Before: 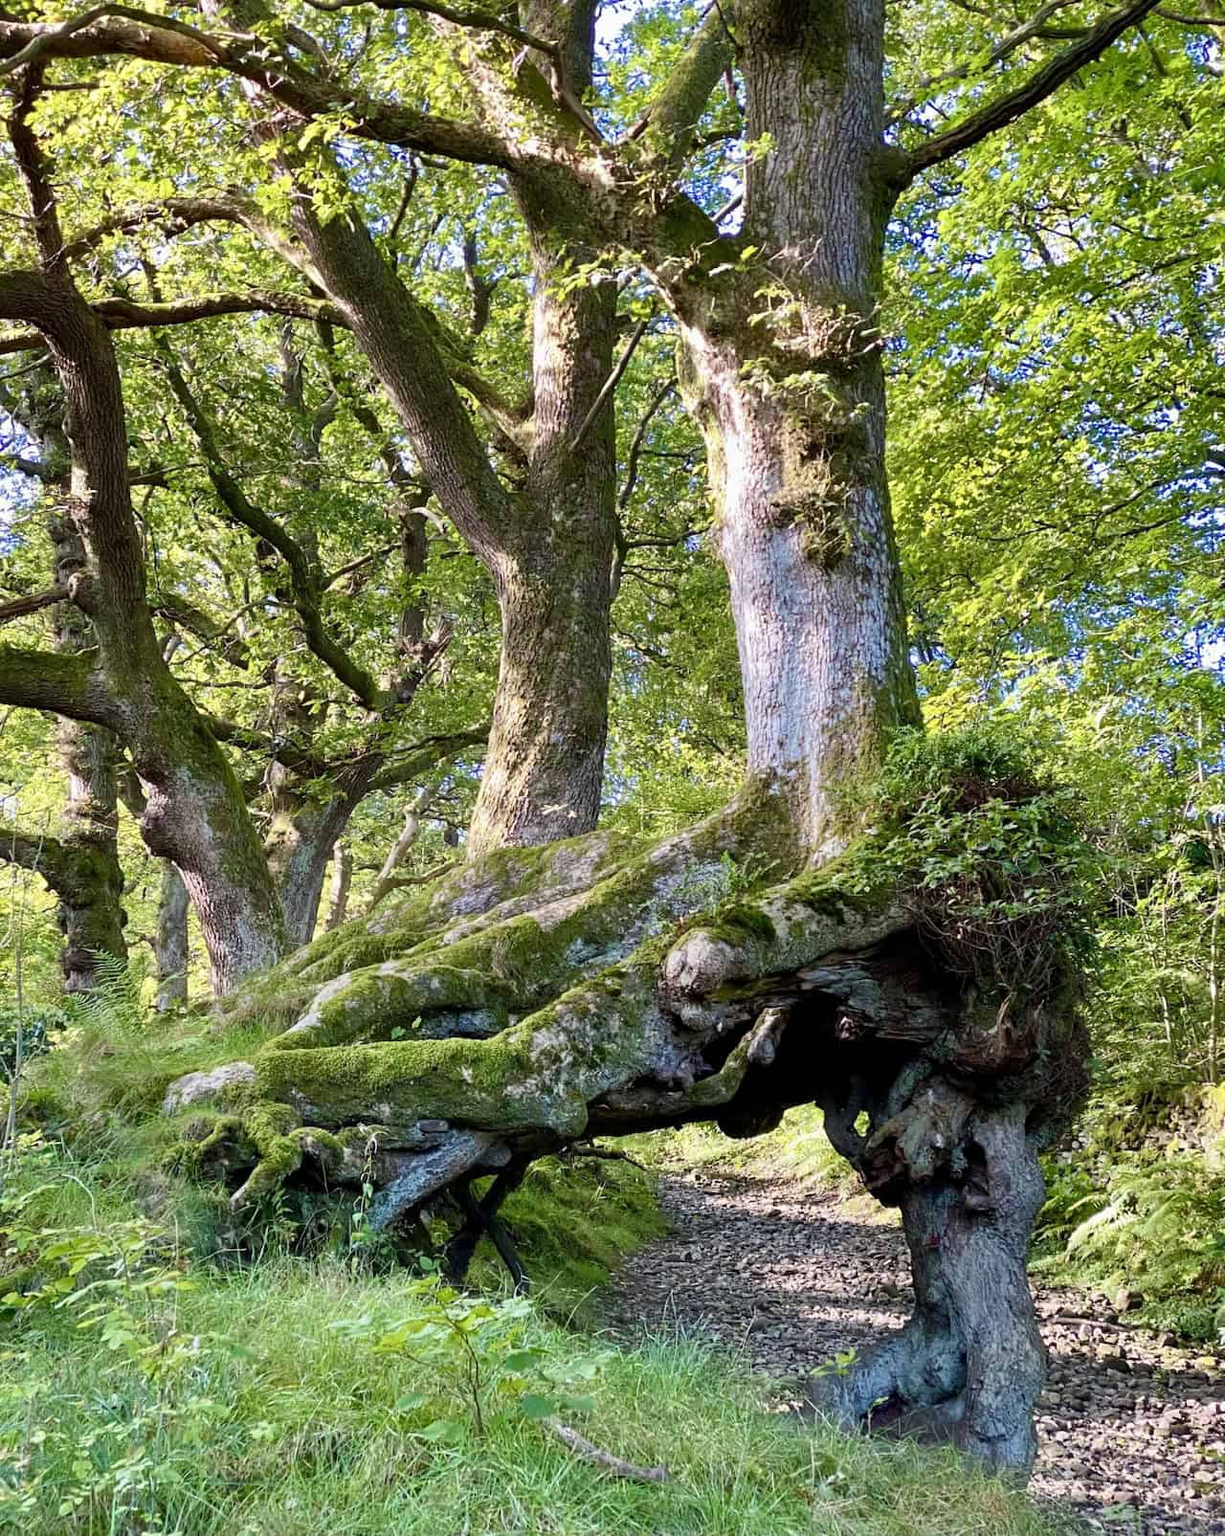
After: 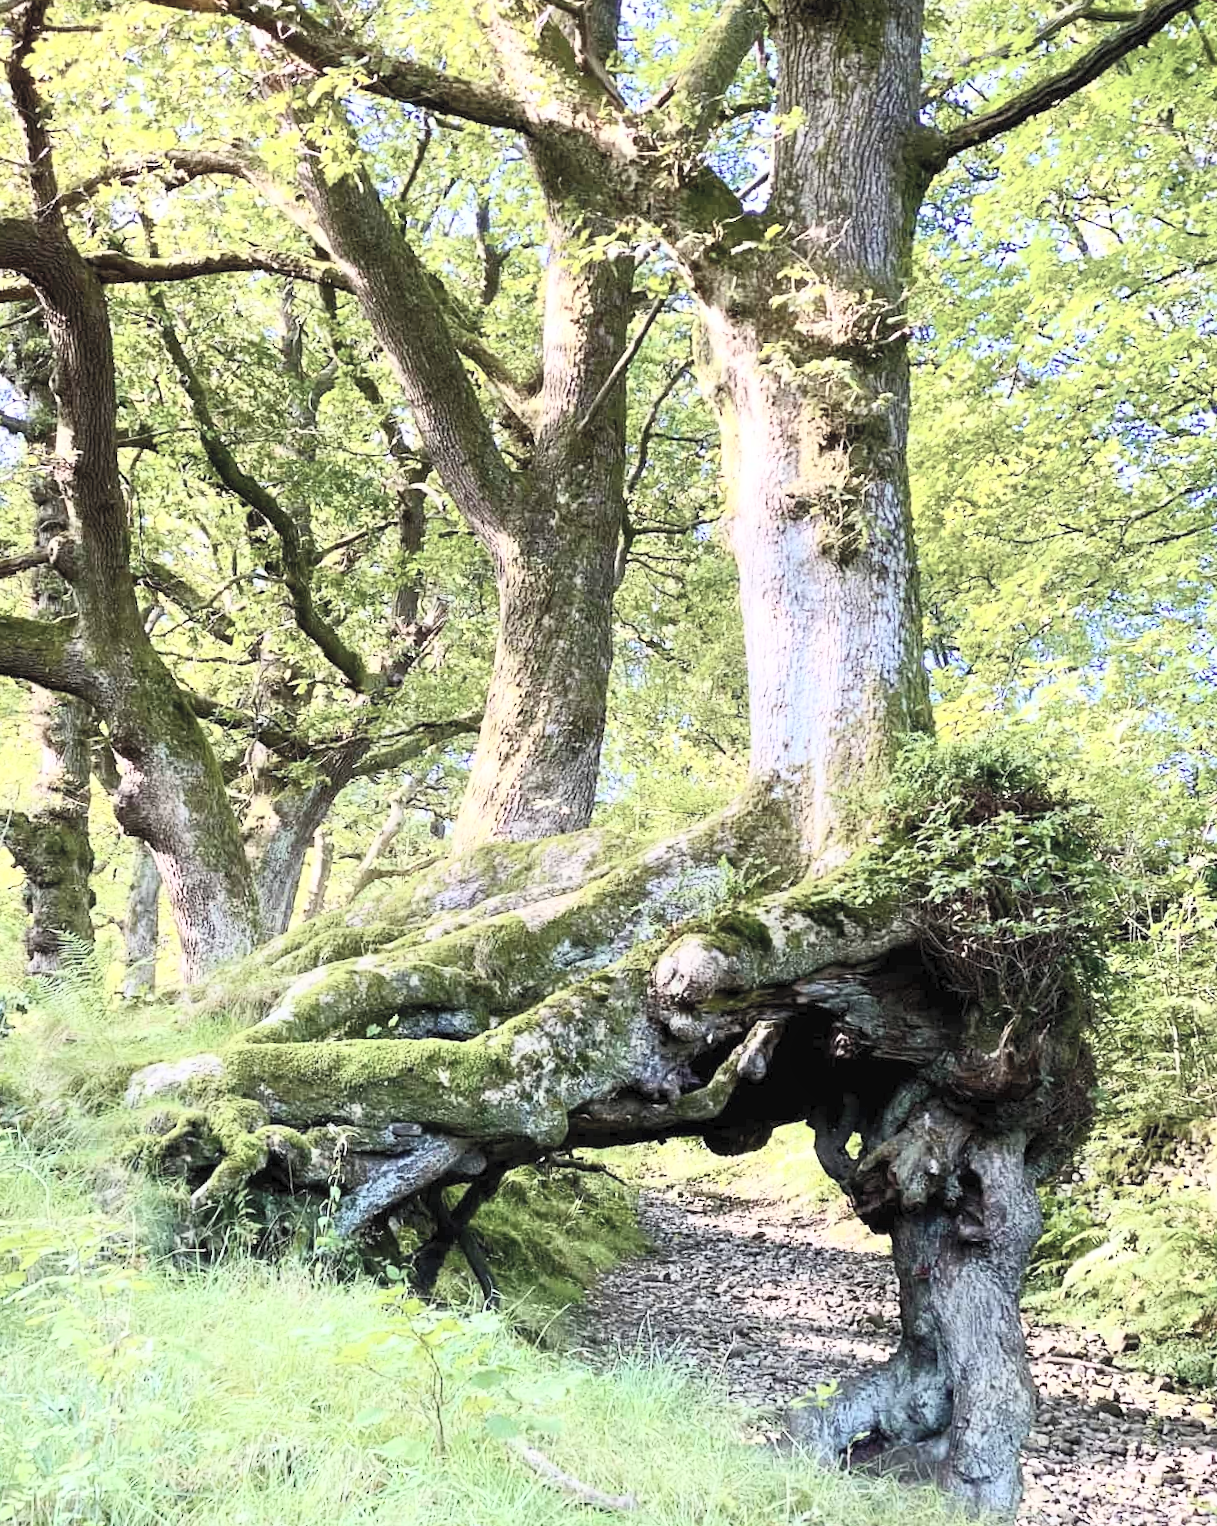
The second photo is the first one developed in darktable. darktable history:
crop and rotate: angle -2.38°
shadows and highlights: shadows -40.15, highlights 62.88, soften with gaussian
contrast brightness saturation: contrast 0.43, brightness 0.56, saturation -0.19
